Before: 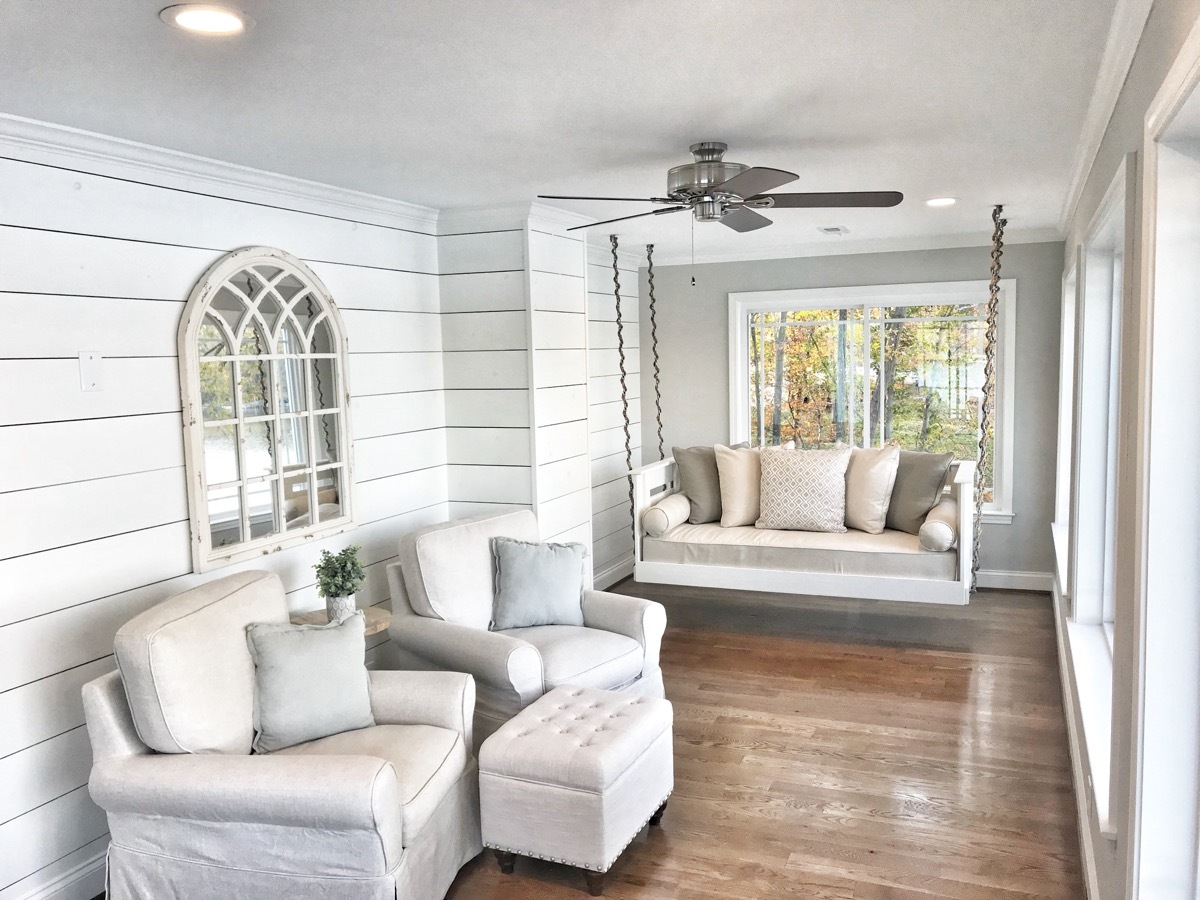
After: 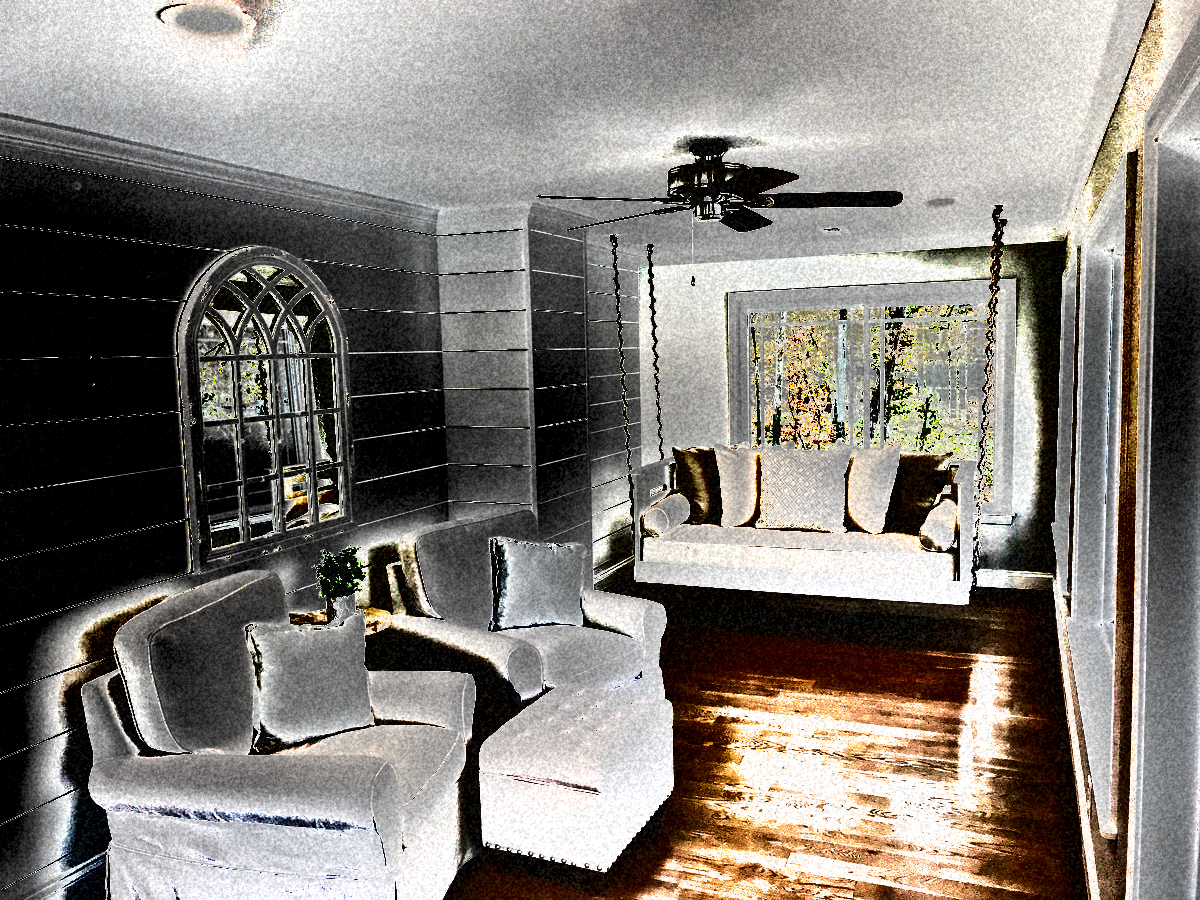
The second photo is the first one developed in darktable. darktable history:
grain: coarseness 46.9 ISO, strength 50.21%, mid-tones bias 0%
shadows and highlights: shadows 20.91, highlights -82.73, soften with gaussian
base curve: curves: ch0 [(0, 0) (0.283, 0.295) (1, 1)], preserve colors none
exposure: black level correction 0, exposure 1.45 EV, compensate exposure bias true, compensate highlight preservation false
